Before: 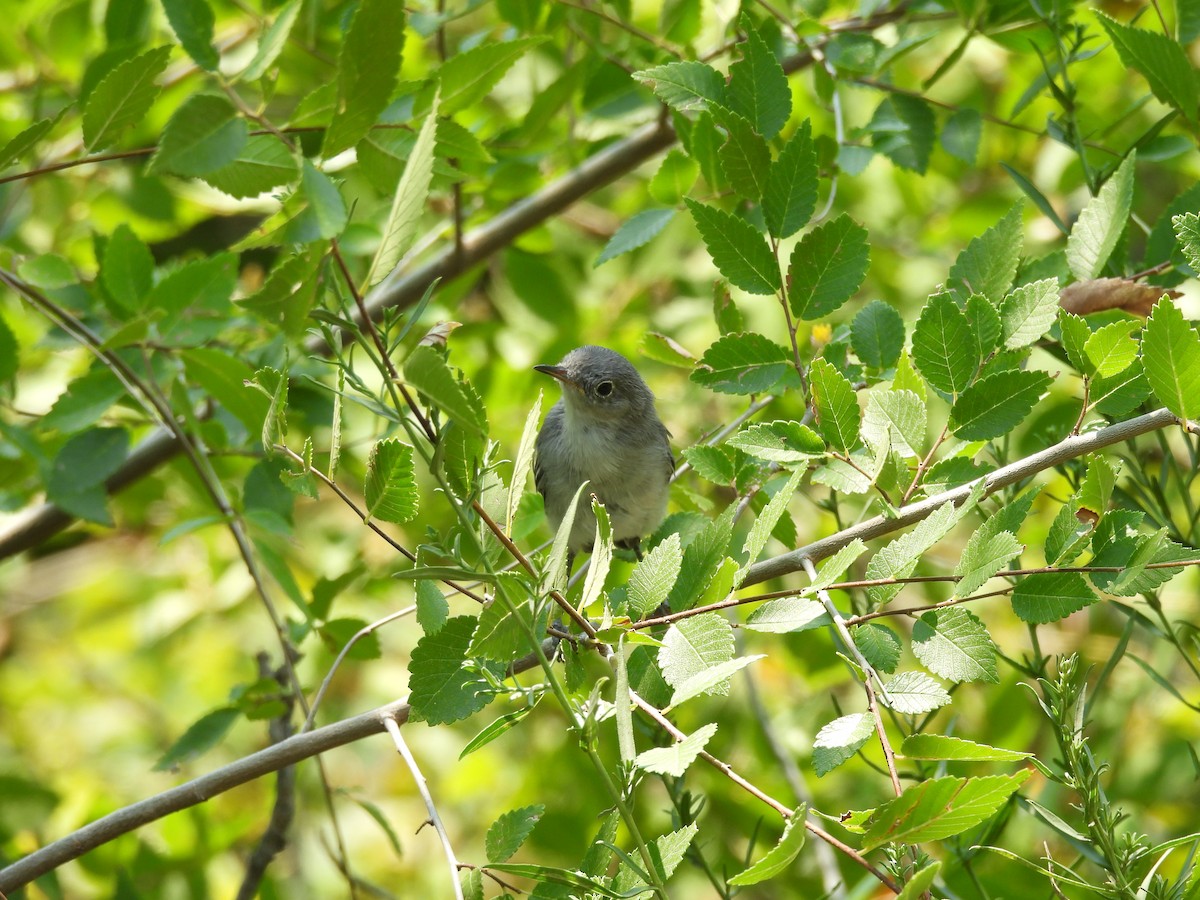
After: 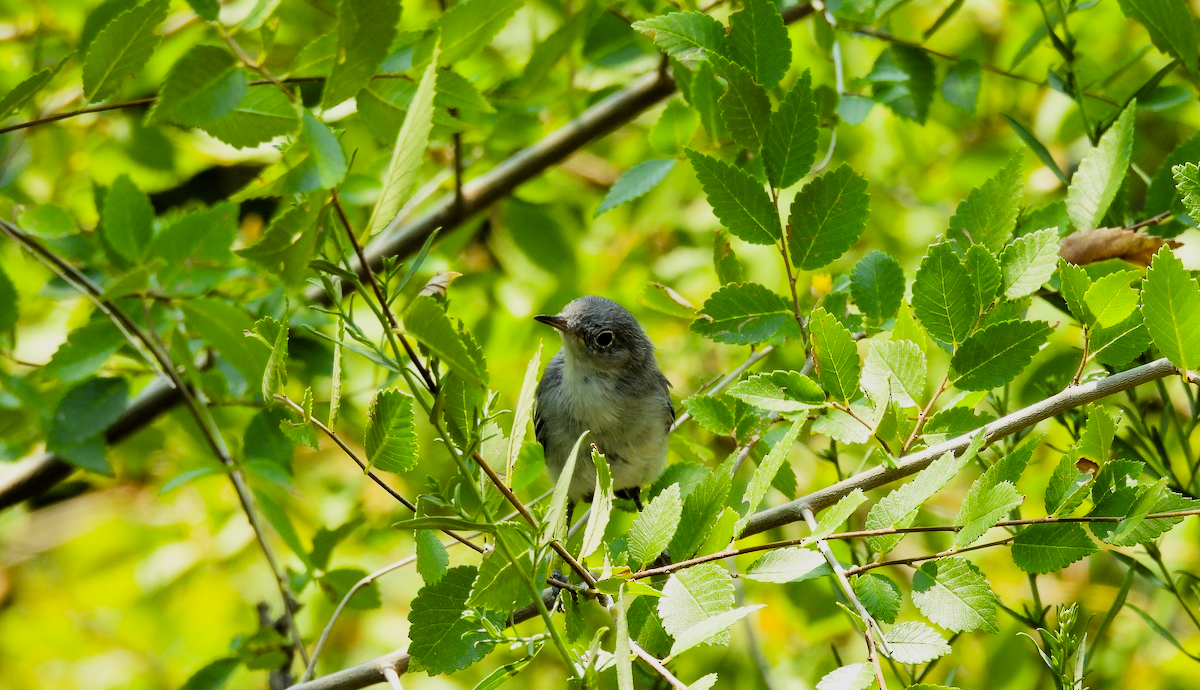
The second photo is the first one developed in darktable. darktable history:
crop: top 5.667%, bottom 17.637%
filmic rgb: black relative exposure -5 EV, hardness 2.88, contrast 1.4, highlights saturation mix -20%
color balance rgb: perceptual saturation grading › global saturation 25%, global vibrance 20%
